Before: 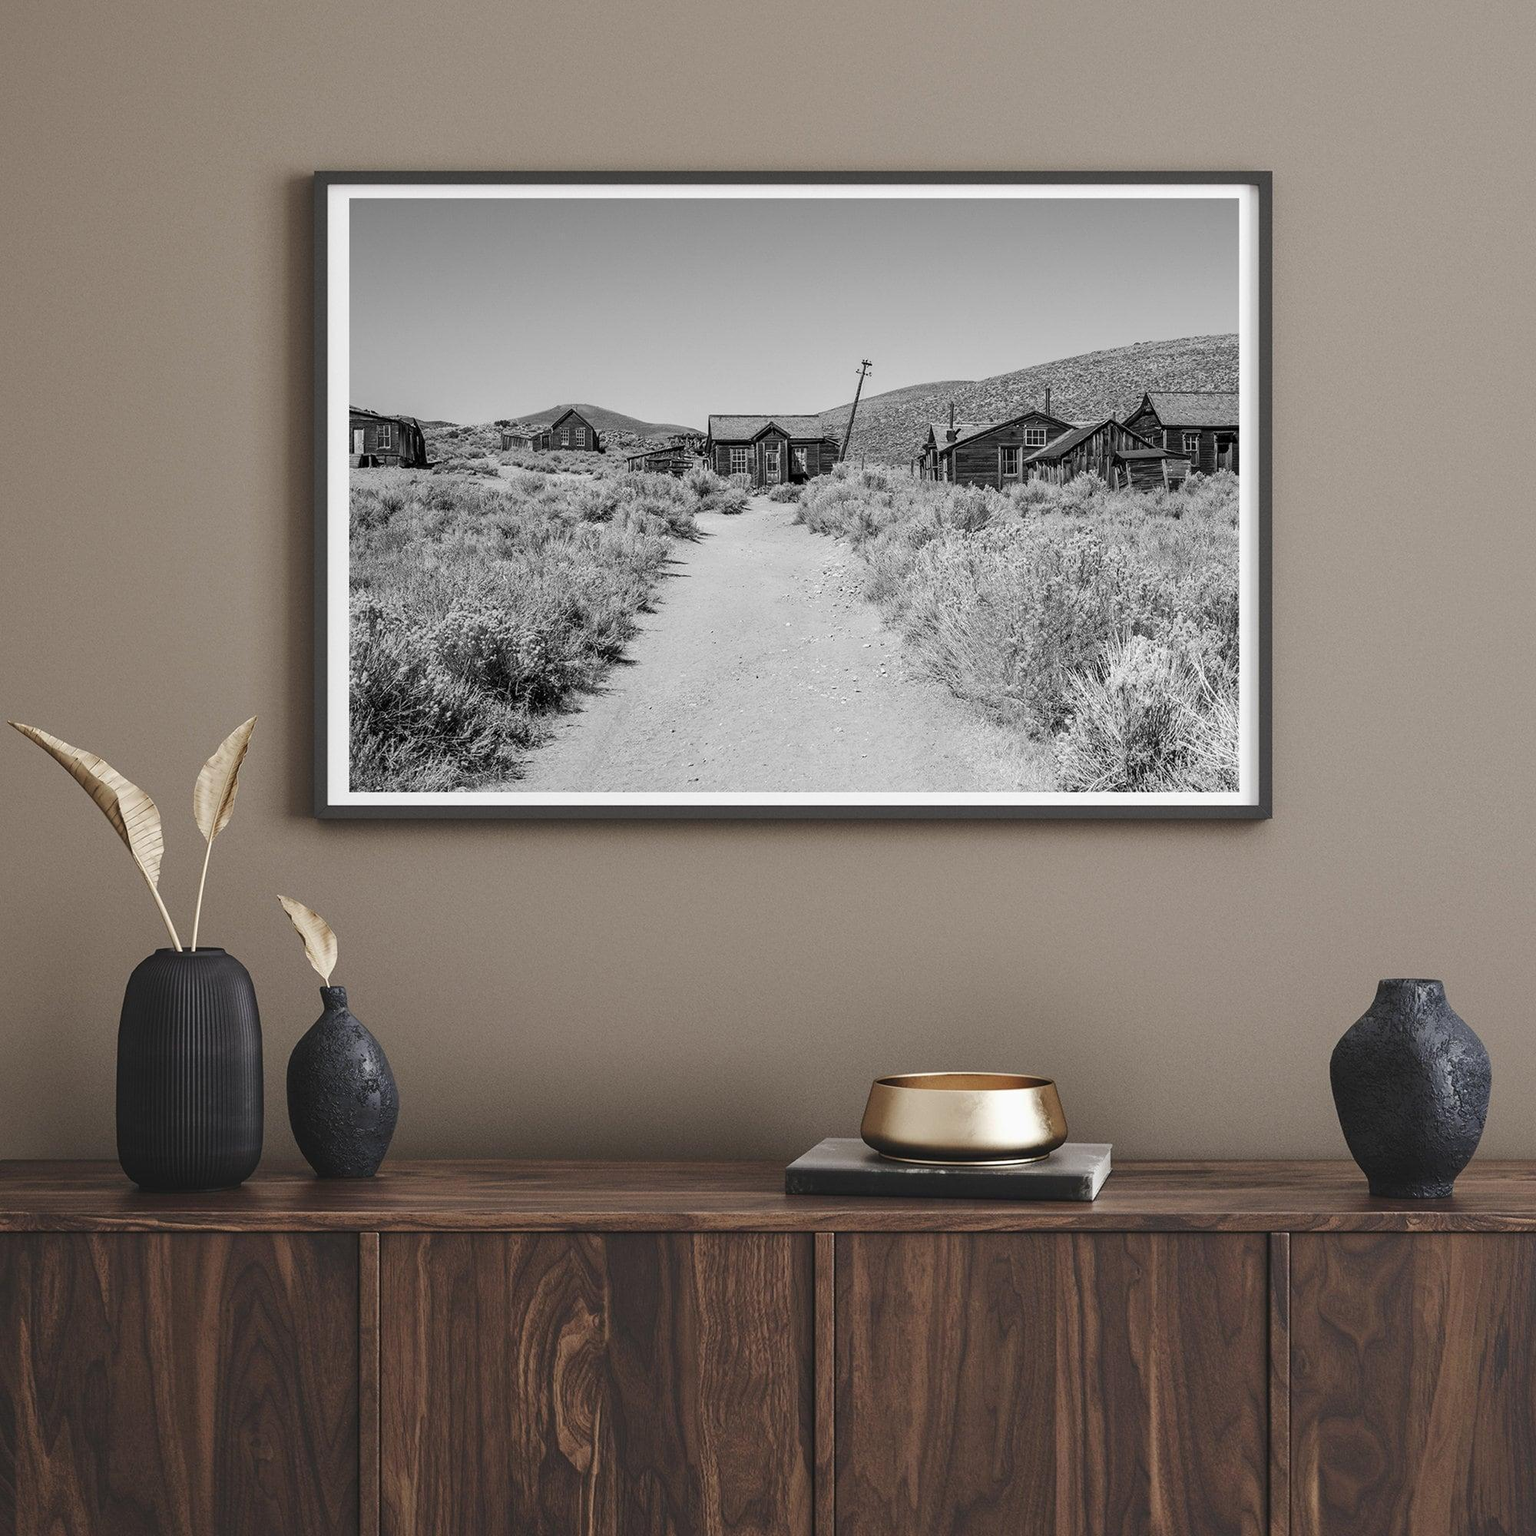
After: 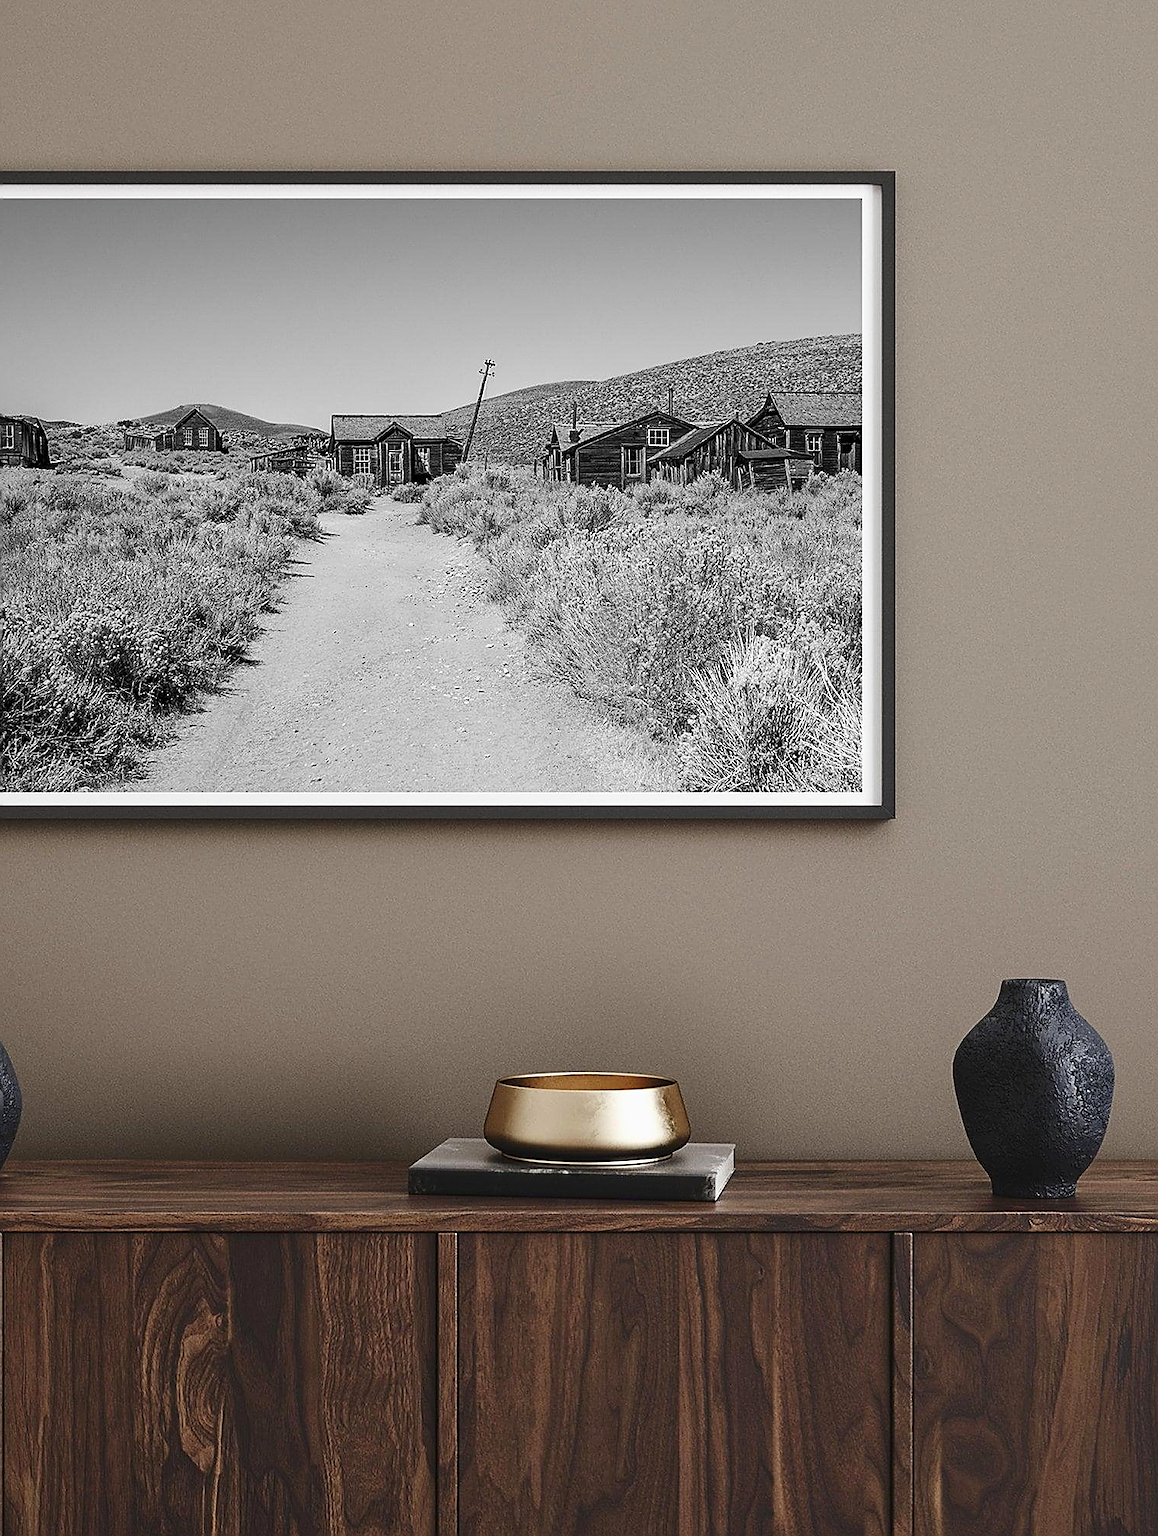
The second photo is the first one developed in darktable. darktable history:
contrast brightness saturation: contrast 0.13, brightness -0.05, saturation 0.16
sharpen: radius 1.4, amount 1.25, threshold 0.7
crop and rotate: left 24.6%
